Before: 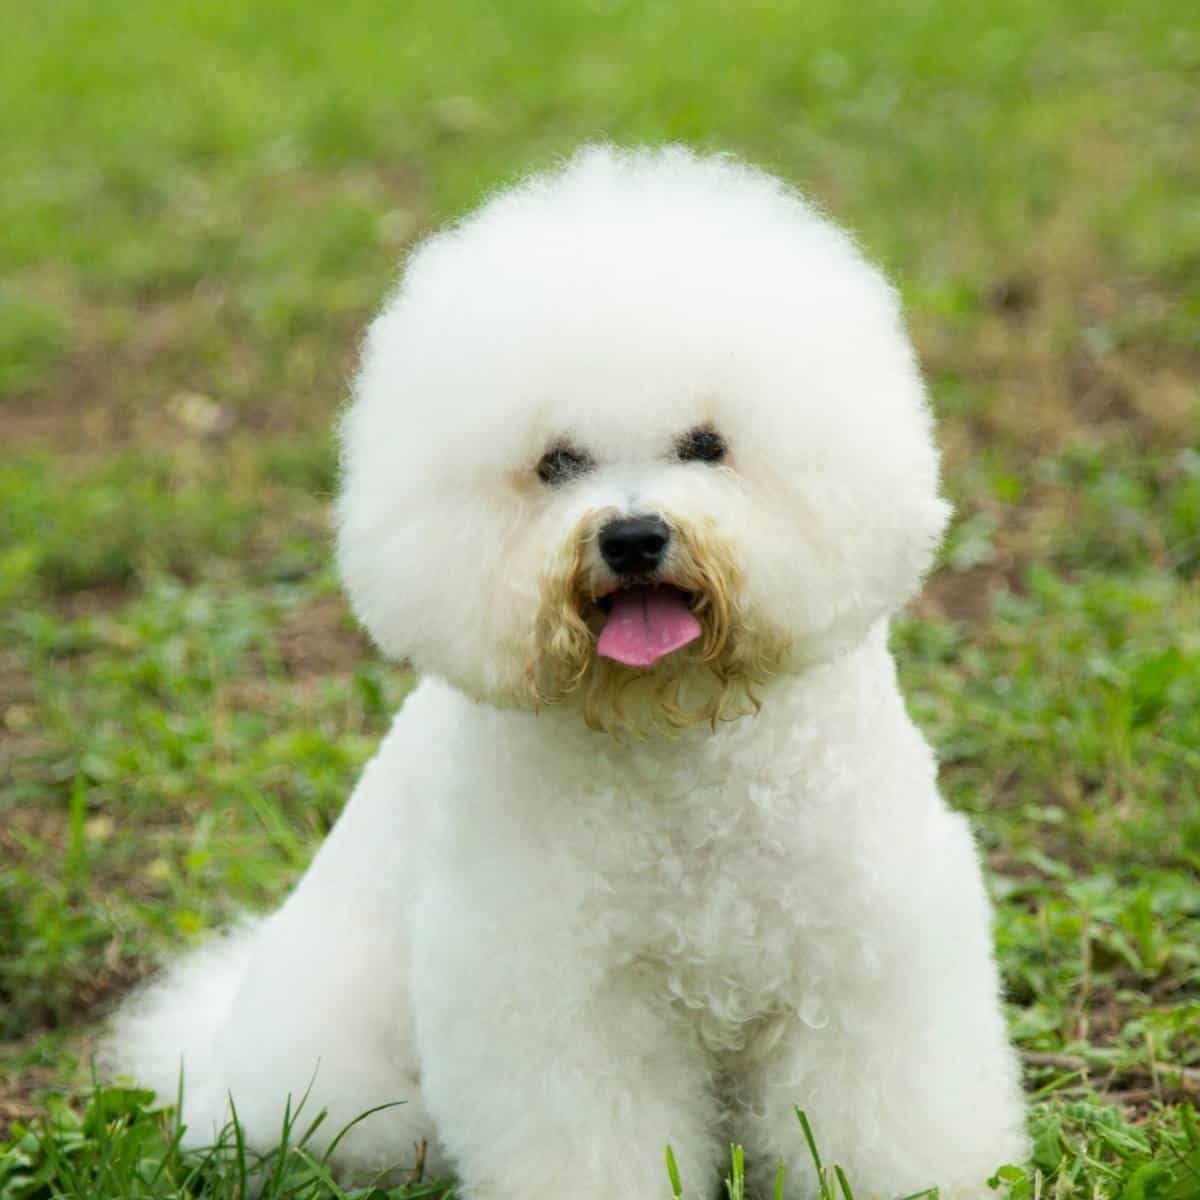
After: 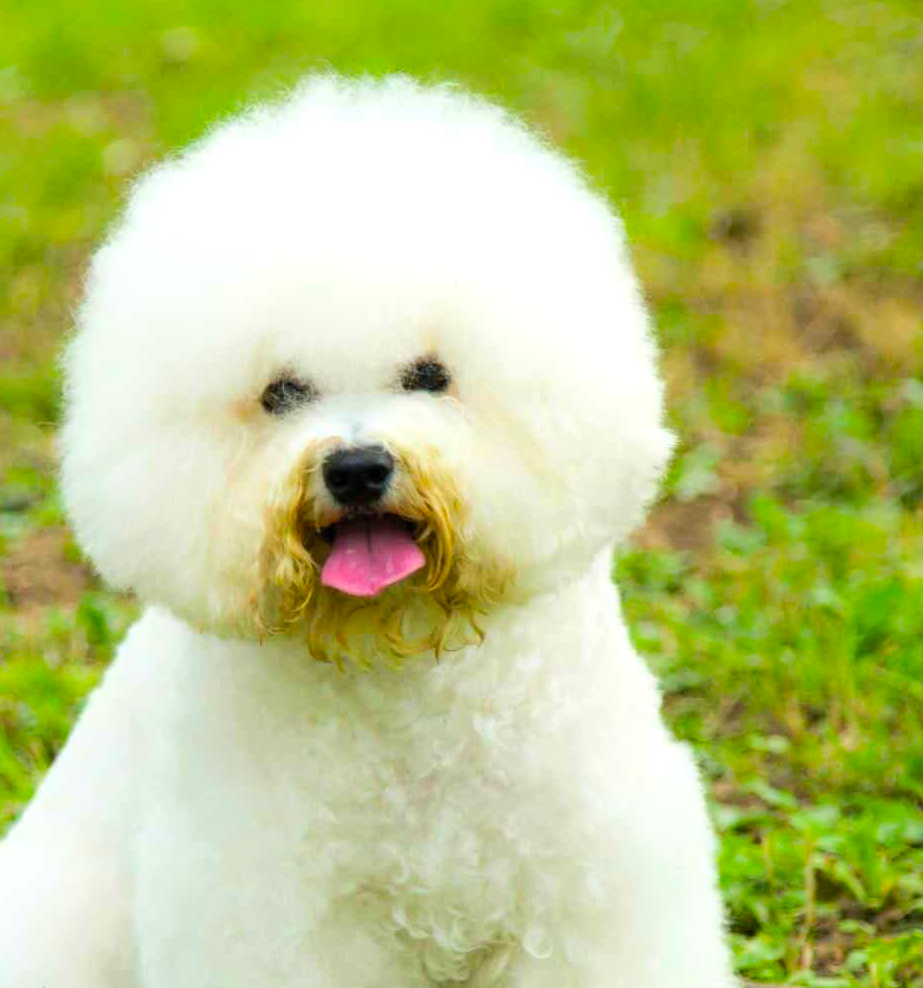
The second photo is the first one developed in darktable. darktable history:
crop: left 23.072%, top 5.912%, bottom 11.723%
exposure: compensate highlight preservation false
contrast brightness saturation: contrast 0.075, brightness 0.083, saturation 0.181
color balance rgb: perceptual saturation grading › global saturation 31.319%, perceptual brilliance grading › highlights 6.455%, perceptual brilliance grading › mid-tones 17.012%, perceptual brilliance grading › shadows -5.154%
